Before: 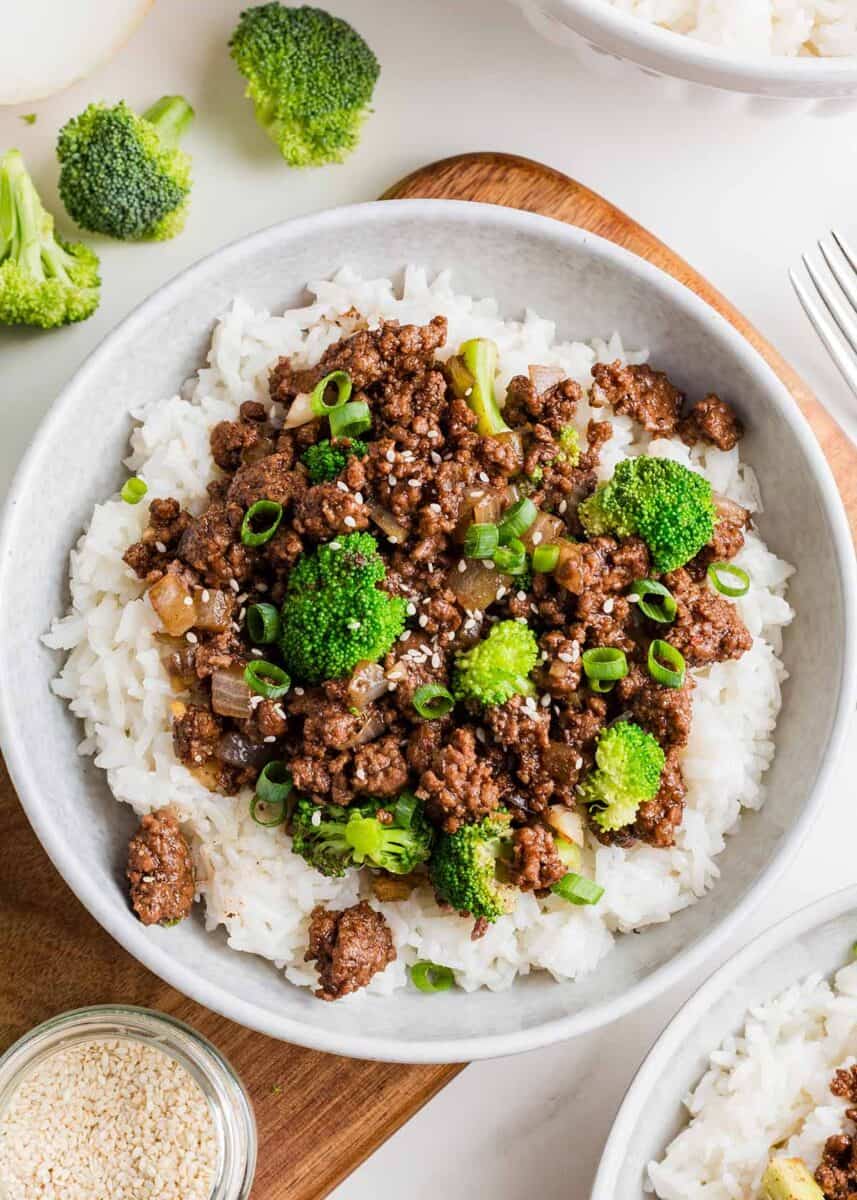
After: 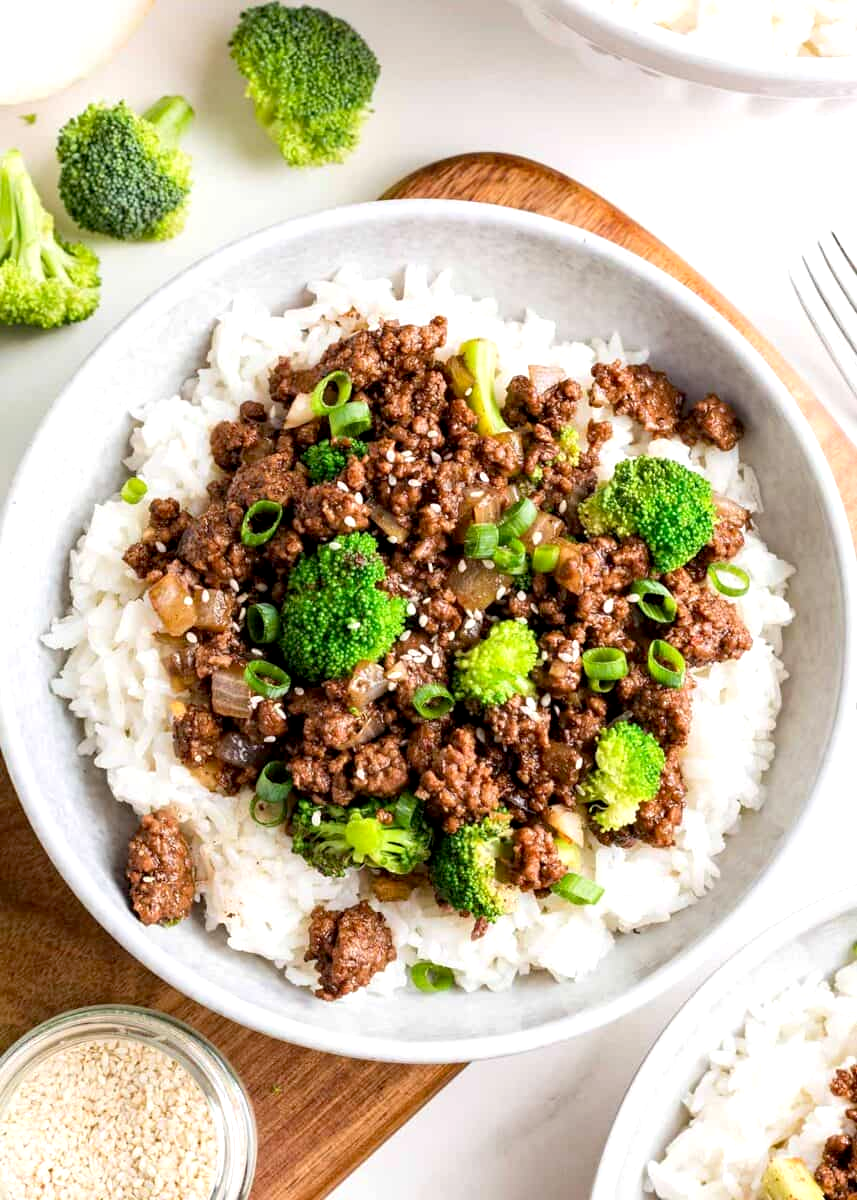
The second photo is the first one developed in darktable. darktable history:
exposure: black level correction 0.004, exposure 0.409 EV, compensate highlight preservation false
